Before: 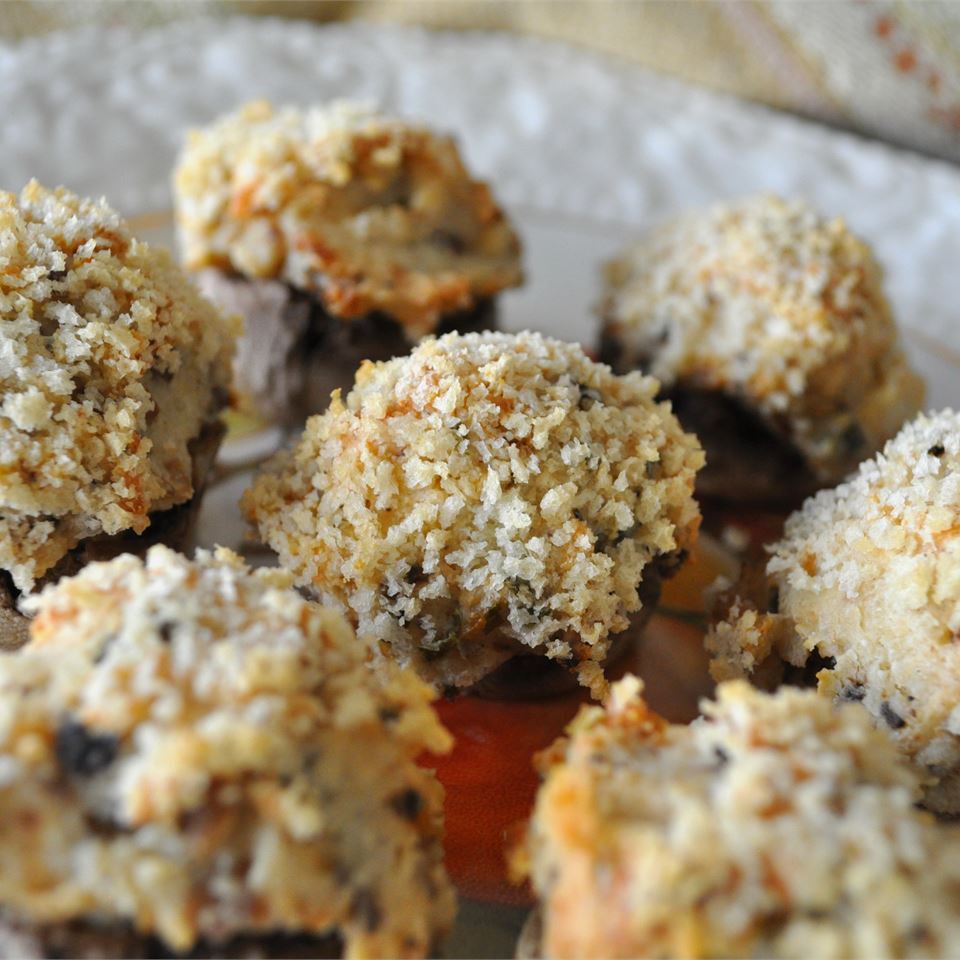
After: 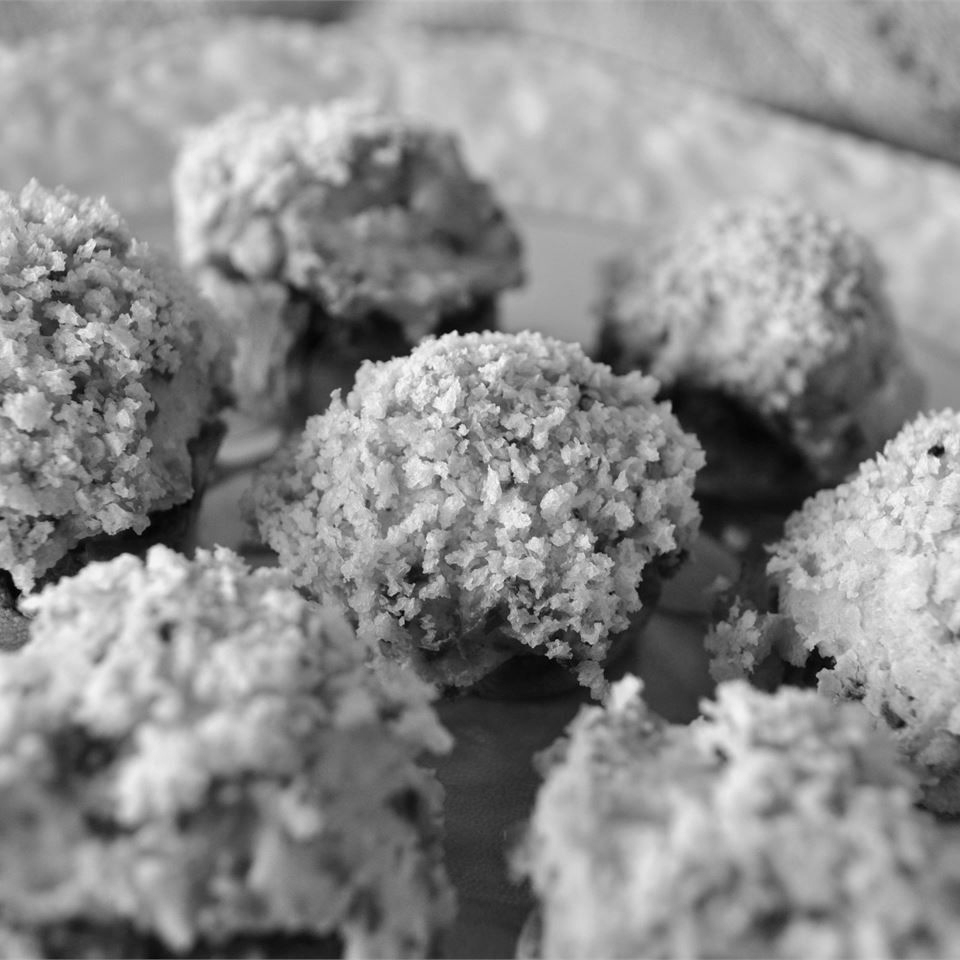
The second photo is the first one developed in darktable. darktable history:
monochrome: a 32, b 64, size 2.3, highlights 1
color balance rgb: perceptual saturation grading › global saturation 30%, global vibrance 20%
